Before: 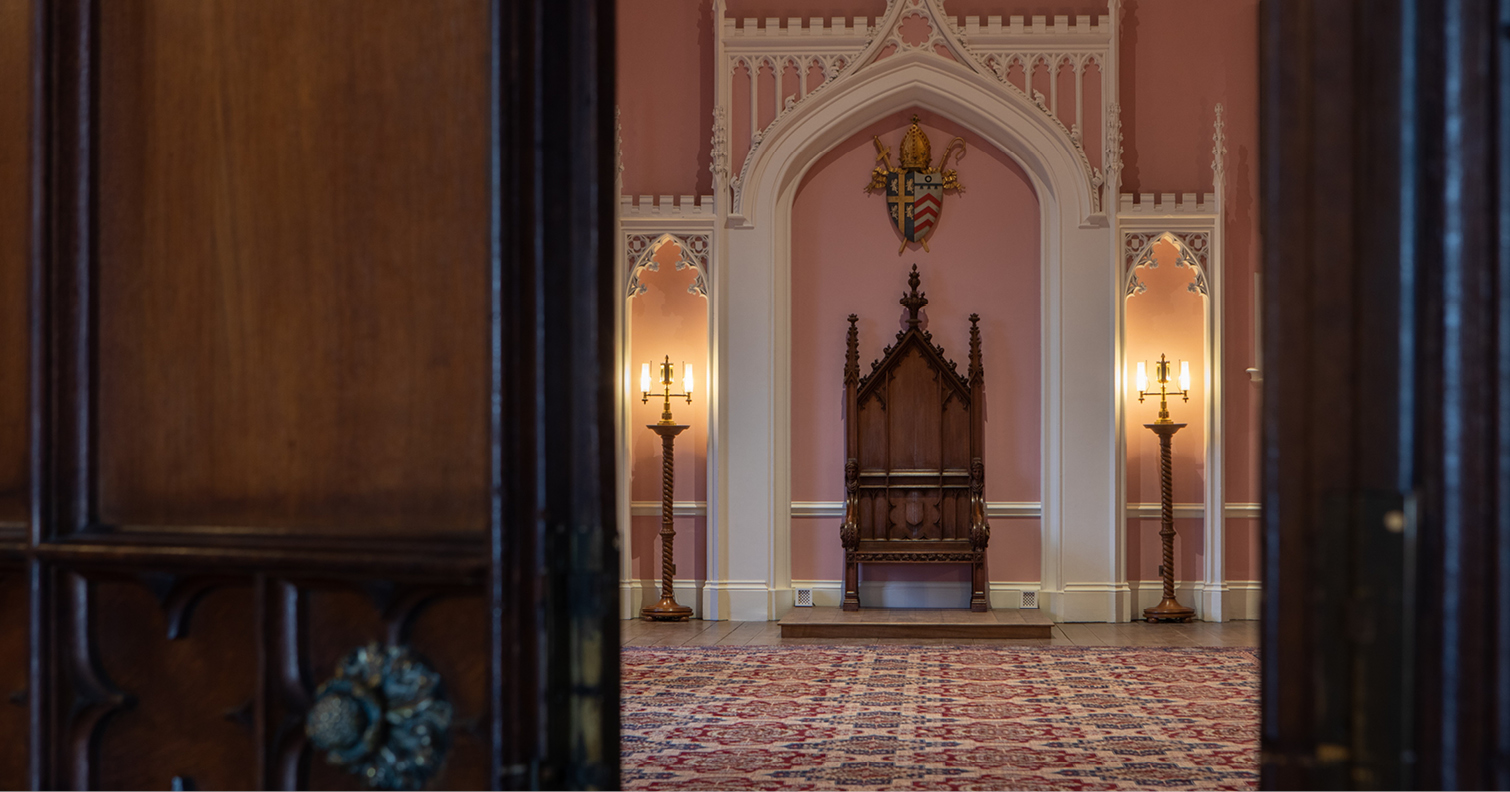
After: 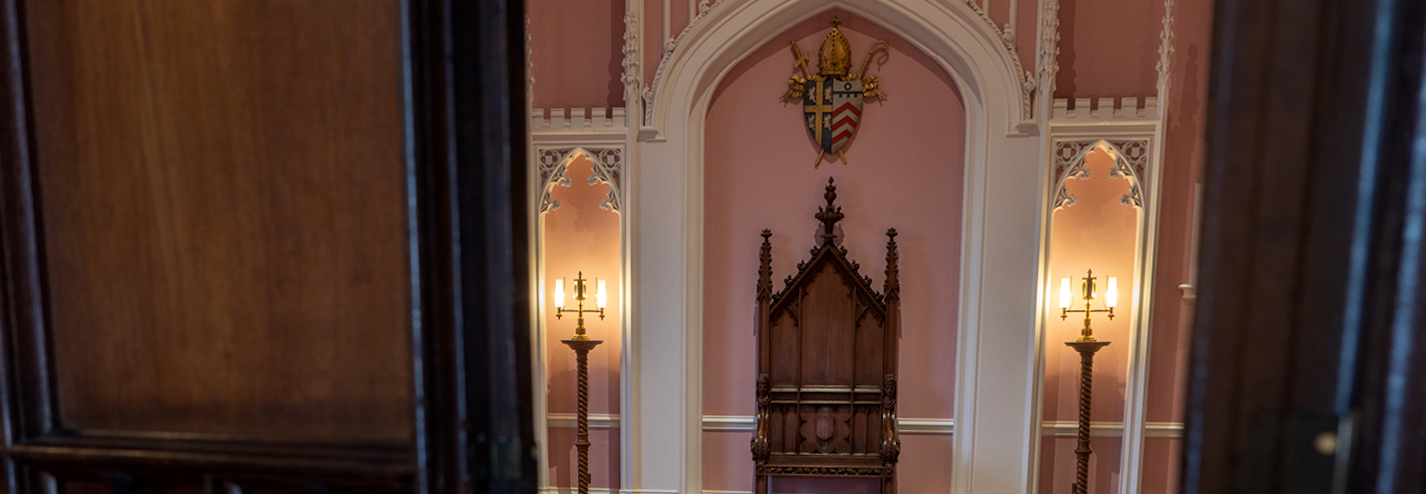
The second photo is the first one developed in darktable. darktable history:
crop: top 11.166%, bottom 22.168%
rotate and perspective: rotation 0.062°, lens shift (vertical) 0.115, lens shift (horizontal) -0.133, crop left 0.047, crop right 0.94, crop top 0.061, crop bottom 0.94
local contrast: highlights 100%, shadows 100%, detail 120%, midtone range 0.2
